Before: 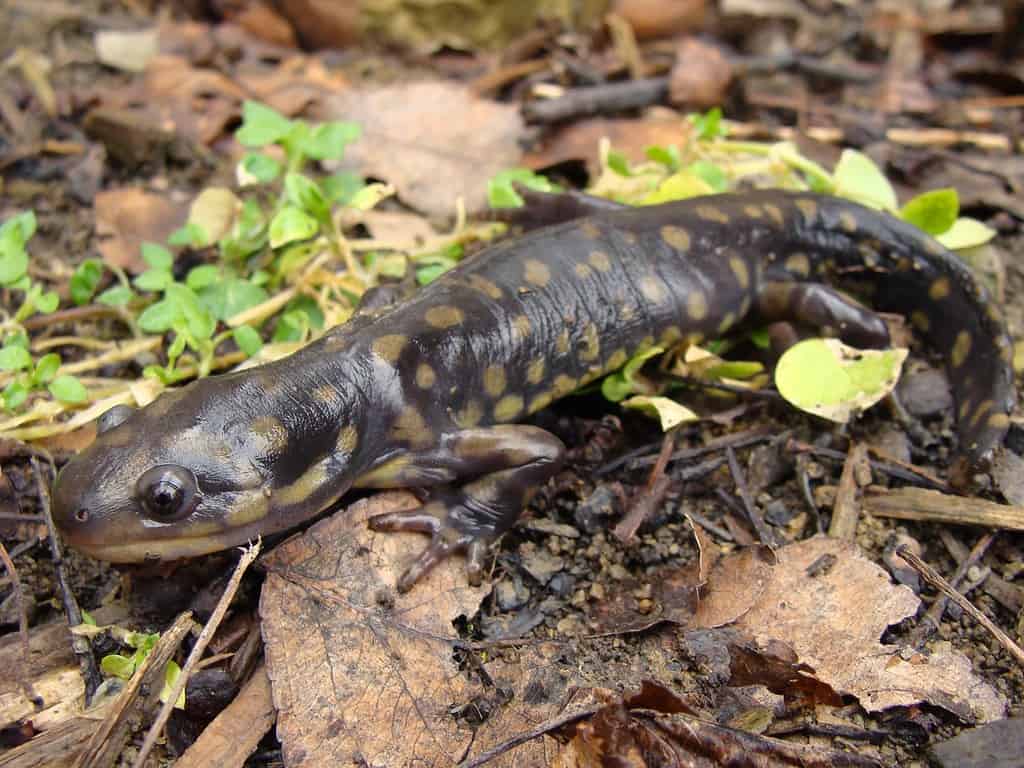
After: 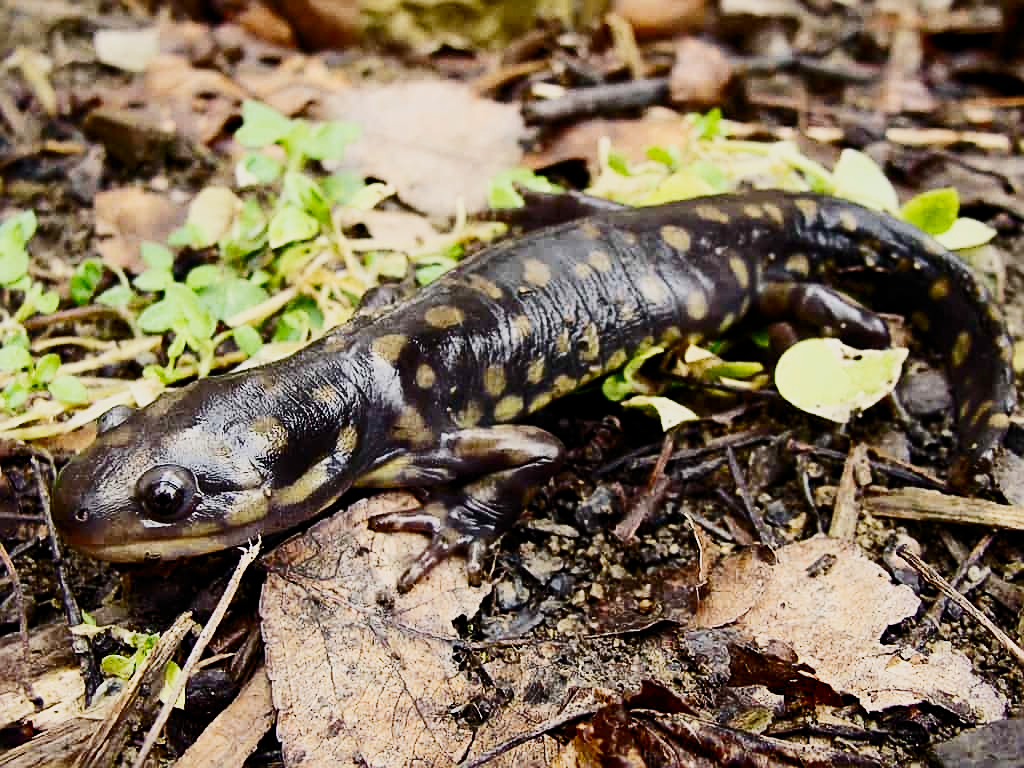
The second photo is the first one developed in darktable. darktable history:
filmic rgb: black relative exposure -6.12 EV, white relative exposure 6.95 EV, hardness 2.24, preserve chrominance no, color science v5 (2021), contrast in shadows safe, contrast in highlights safe
contrast brightness saturation: contrast 0.401, brightness 0.042, saturation 0.247
sharpen: on, module defaults
